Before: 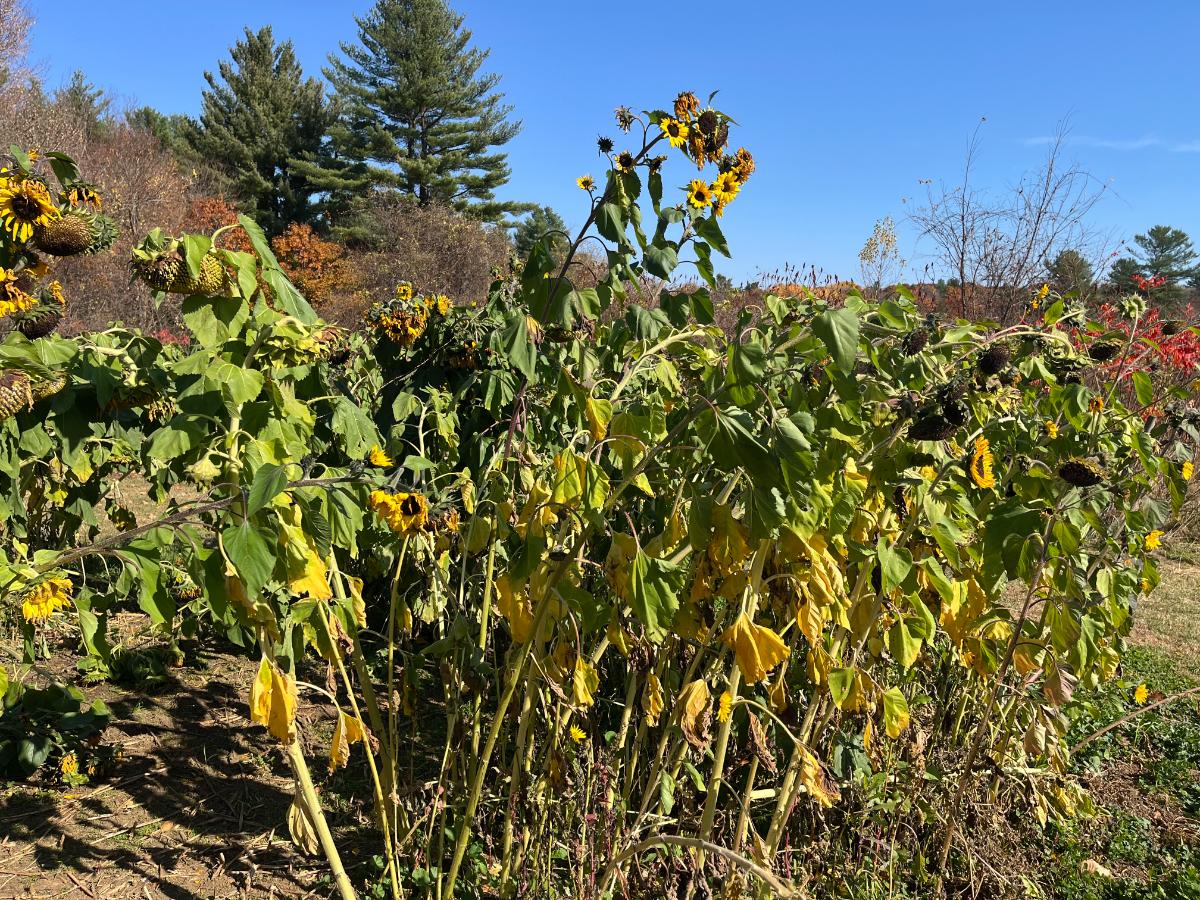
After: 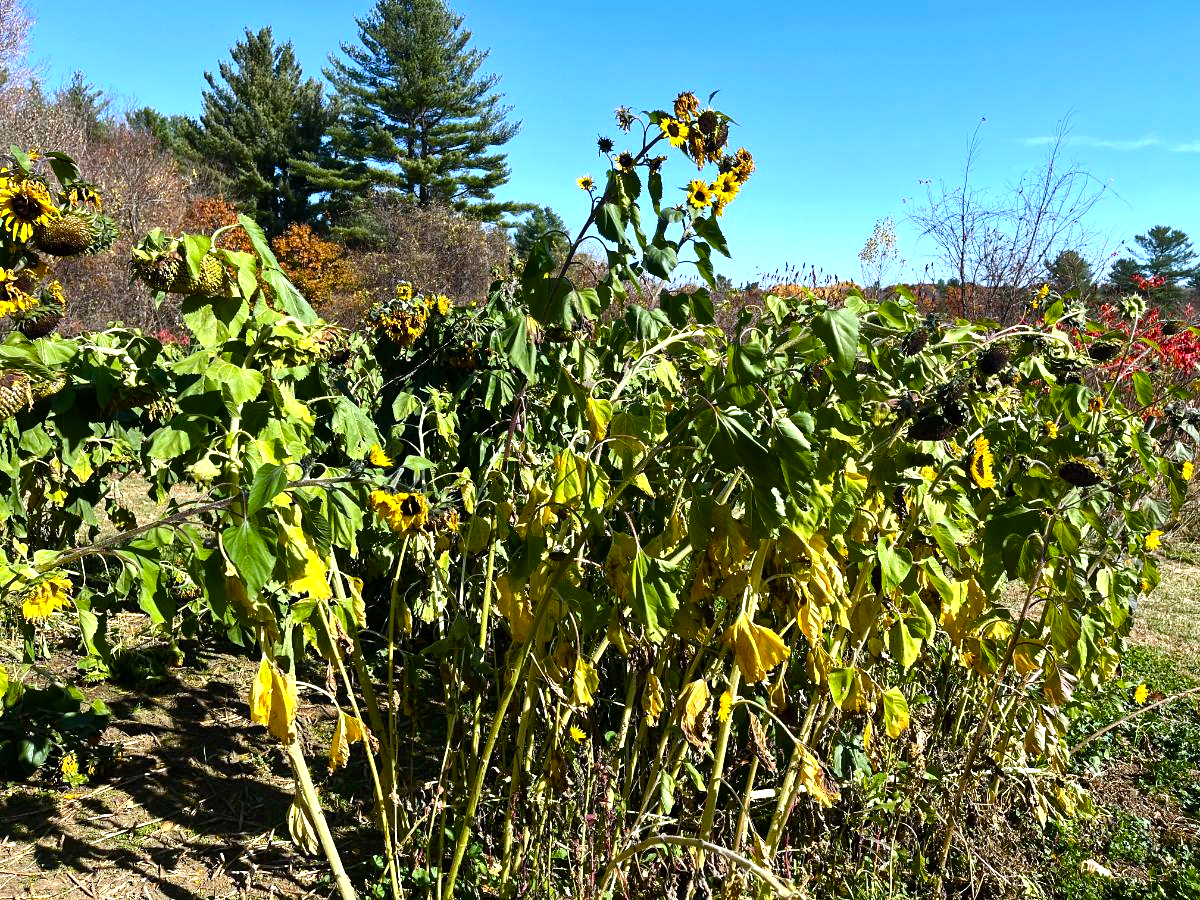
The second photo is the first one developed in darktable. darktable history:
tone equalizer: -8 EV -0.417 EV, -7 EV -0.389 EV, -6 EV -0.333 EV, -5 EV -0.222 EV, -3 EV 0.222 EV, -2 EV 0.333 EV, -1 EV 0.389 EV, +0 EV 0.417 EV, edges refinement/feathering 500, mask exposure compensation -1.57 EV, preserve details no
color balance rgb: perceptual saturation grading › mid-tones 6.33%, perceptual saturation grading › shadows 72.44%, perceptual brilliance grading › highlights 11.59%, contrast 5.05%
white balance: red 0.924, blue 1.095
